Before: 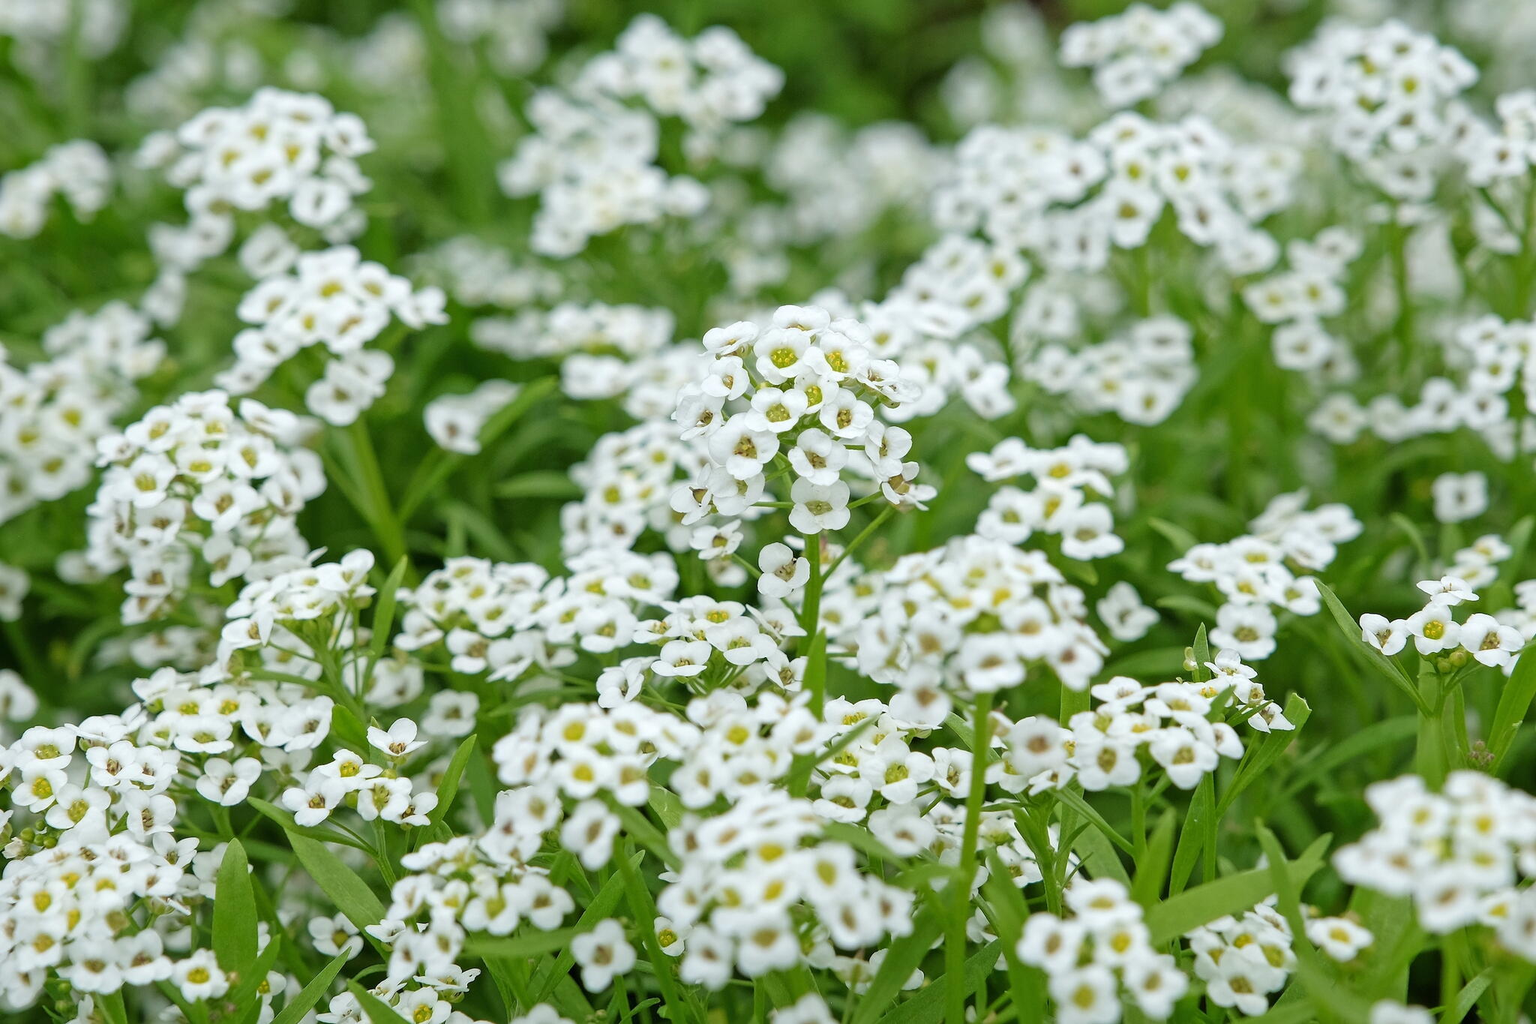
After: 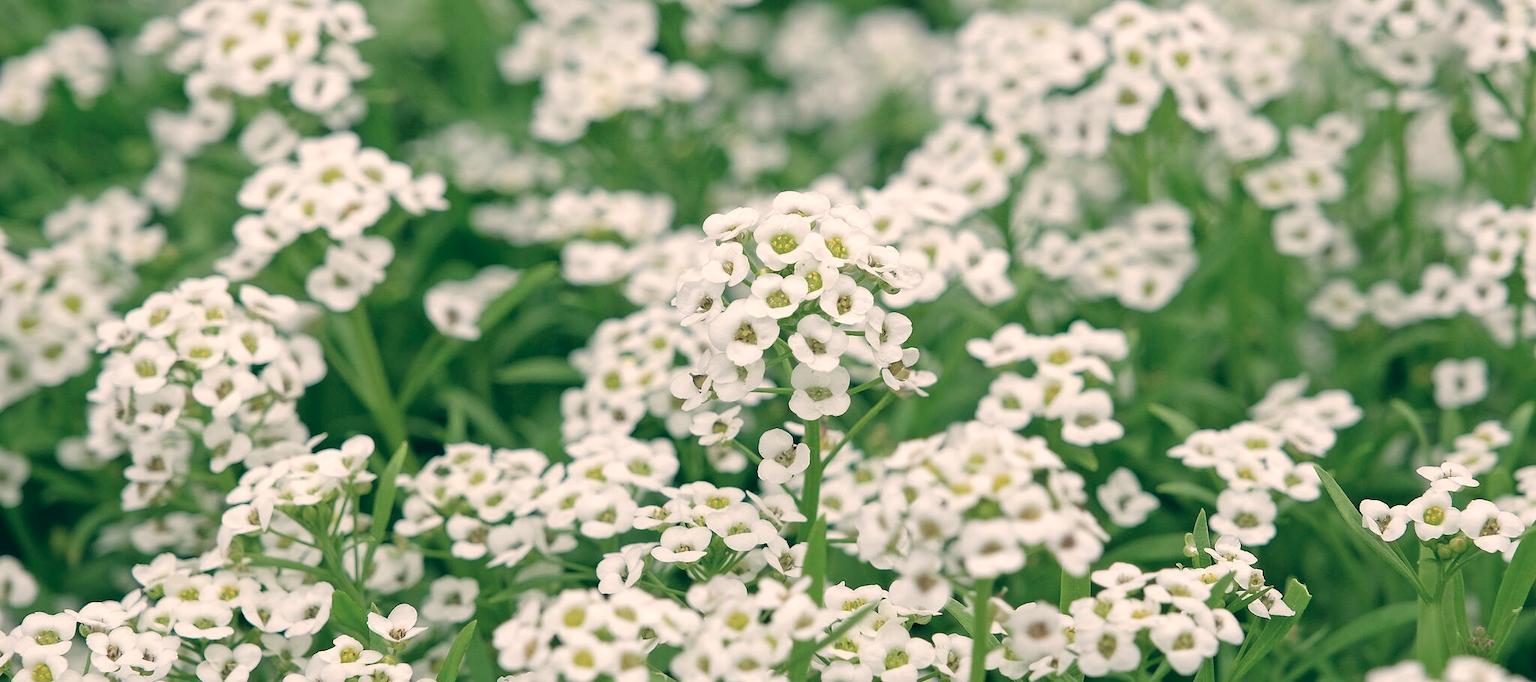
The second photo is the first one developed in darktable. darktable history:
crop: top 11.166%, bottom 22.168%
color contrast: blue-yellow contrast 0.7
color correction: highlights a* 10.32, highlights b* 14.66, shadows a* -9.59, shadows b* -15.02
white balance: red 1.009, blue 0.985
